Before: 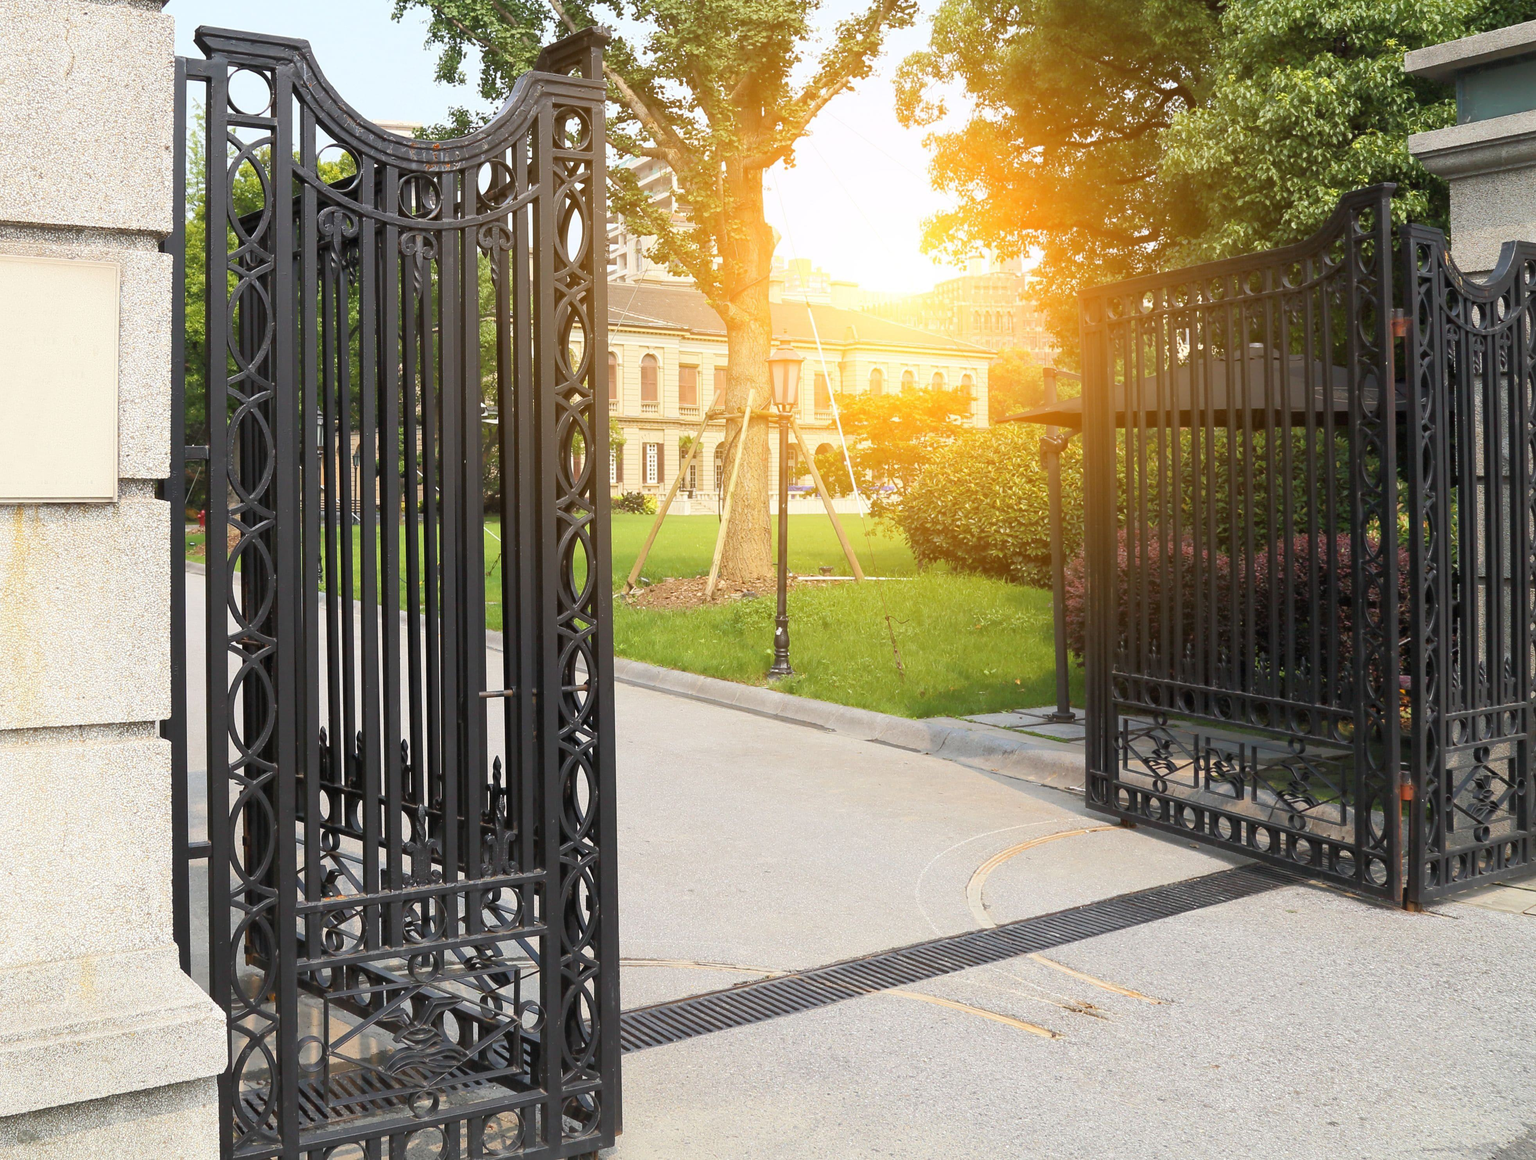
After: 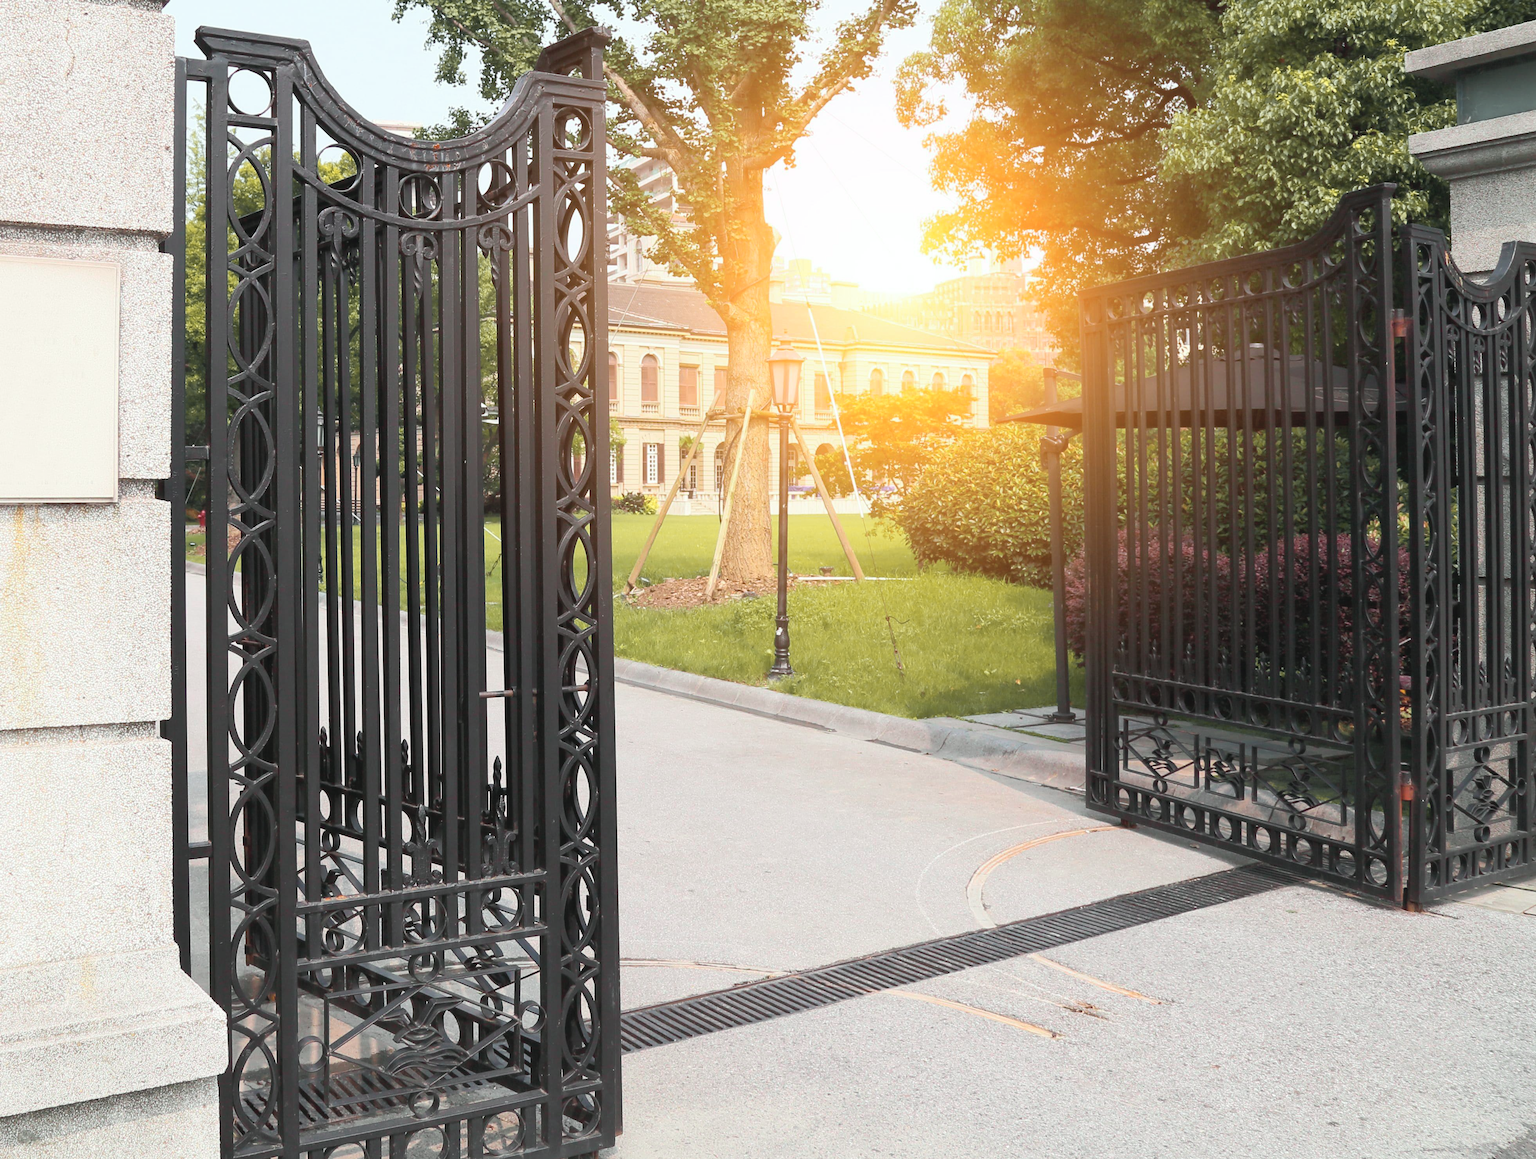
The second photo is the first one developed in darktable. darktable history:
tone curve: curves: ch0 [(0, 0.046) (0.04, 0.074) (0.831, 0.861) (1, 1)]; ch1 [(0, 0) (0.146, 0.159) (0.338, 0.365) (0.417, 0.455) (0.489, 0.486) (0.504, 0.502) (0.529, 0.537) (0.563, 0.567) (1, 1)]; ch2 [(0, 0) (0.307, 0.298) (0.388, 0.375) (0.443, 0.456) (0.485, 0.492) (0.544, 0.525) (1, 1)], color space Lab, independent channels, preserve colors none
